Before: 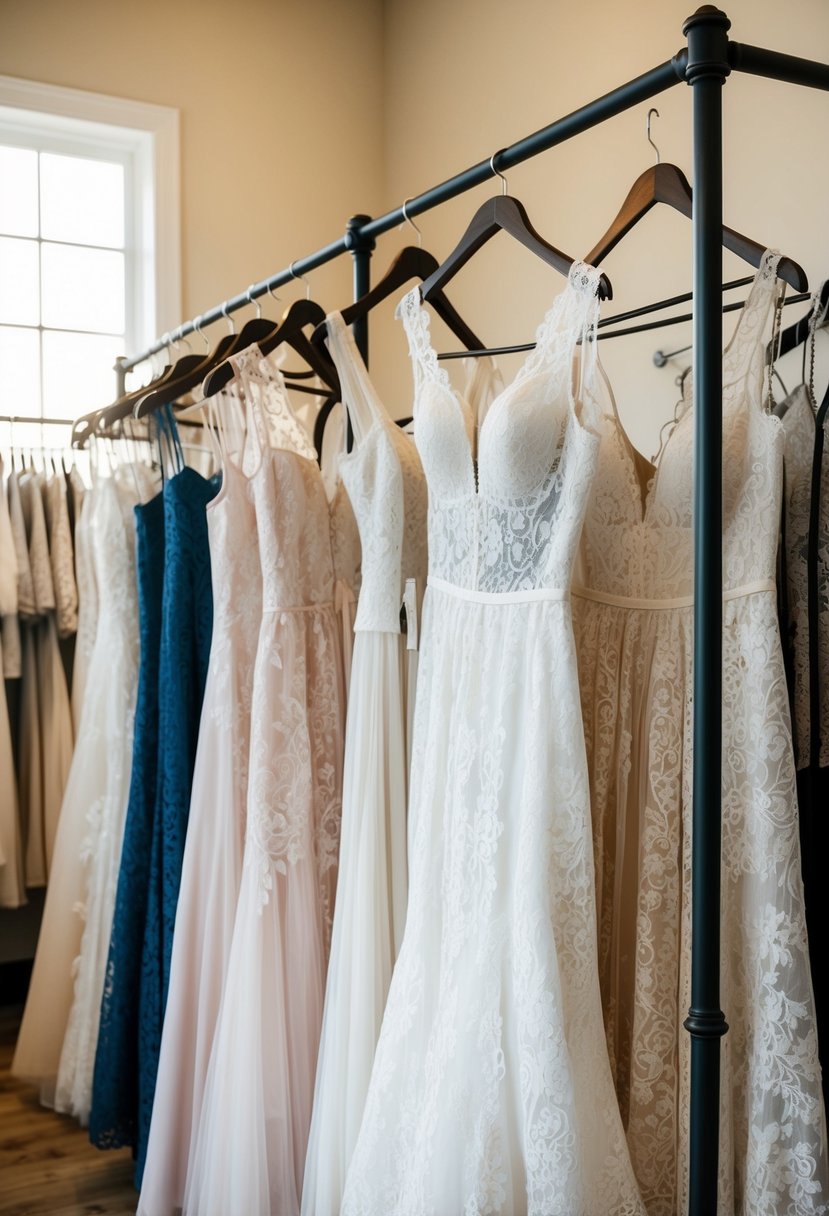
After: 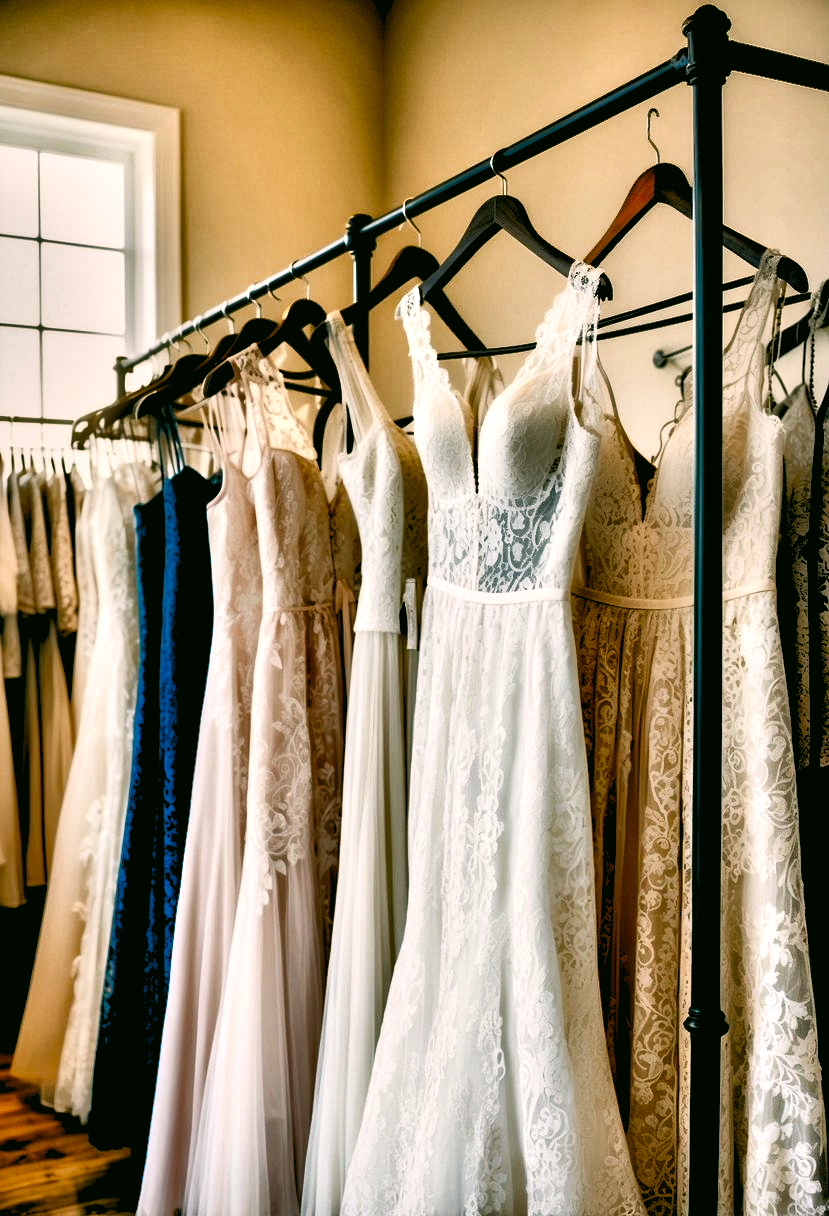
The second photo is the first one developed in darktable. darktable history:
contrast brightness saturation: contrast 0.28
exposure: exposure 0.2 EV, compensate highlight preservation false
tone curve: curves: ch0 [(0, 0) (0.004, 0.001) (0.133, 0.112) (0.325, 0.362) (0.832, 0.893) (1, 1)], color space Lab, linked channels, preserve colors none
color correction: highlights a* 4.02, highlights b* 4.98, shadows a* -7.55, shadows b* 4.98
contrast equalizer: y [[0.601, 0.6, 0.598, 0.598, 0.6, 0.601], [0.5 ×6], [0.5 ×6], [0 ×6], [0 ×6]]
levels: levels [0.072, 0.414, 0.976]
shadows and highlights: soften with gaussian
local contrast: mode bilateral grid, contrast 25, coarseness 60, detail 151%, midtone range 0.2
tone mapping: contrast compression 1.5, spatial extent 10 | blend: blend mode average, opacity 100%; mask: uniform (no mask)
color zones: curves: ch0 [(0, 0.425) (0.143, 0.422) (0.286, 0.42) (0.429, 0.419) (0.571, 0.419) (0.714, 0.42) (0.857, 0.422) (1, 0.425)]; ch1 [(0, 0.666) (0.143, 0.669) (0.286, 0.671) (0.429, 0.67) (0.571, 0.67) (0.714, 0.67) (0.857, 0.67) (1, 0.666)]
